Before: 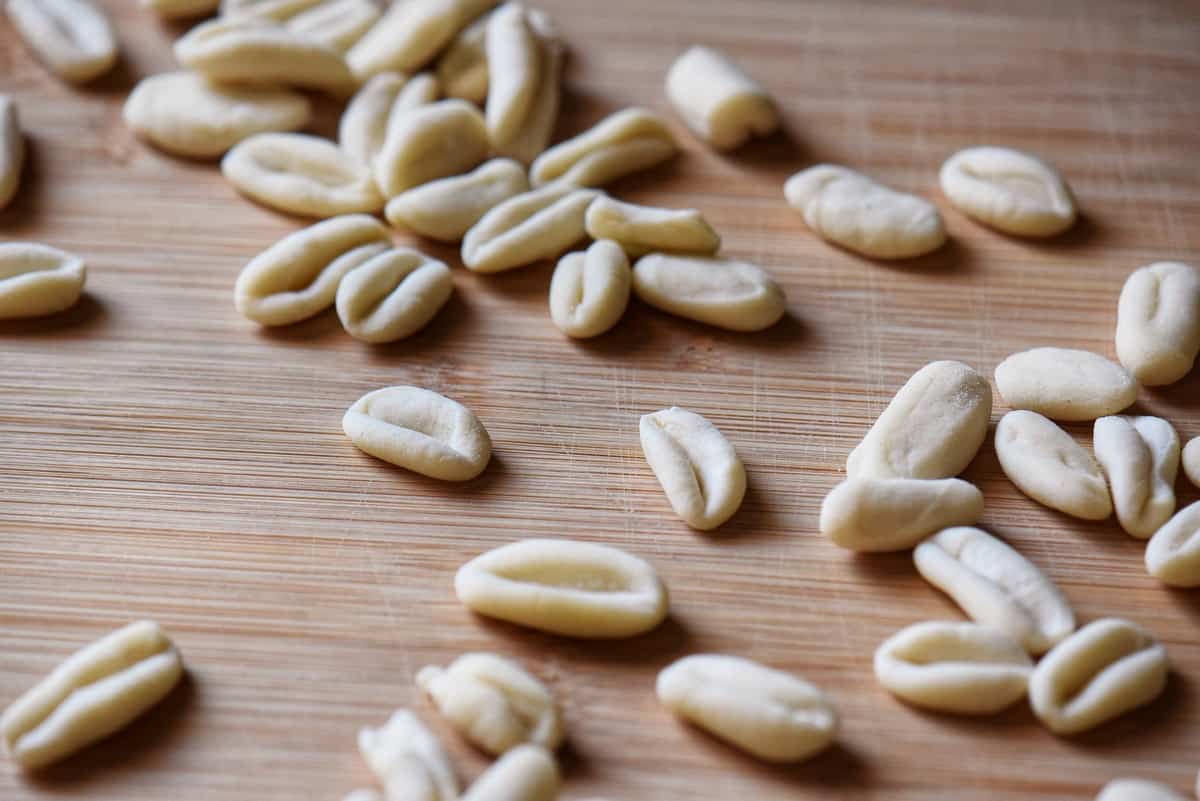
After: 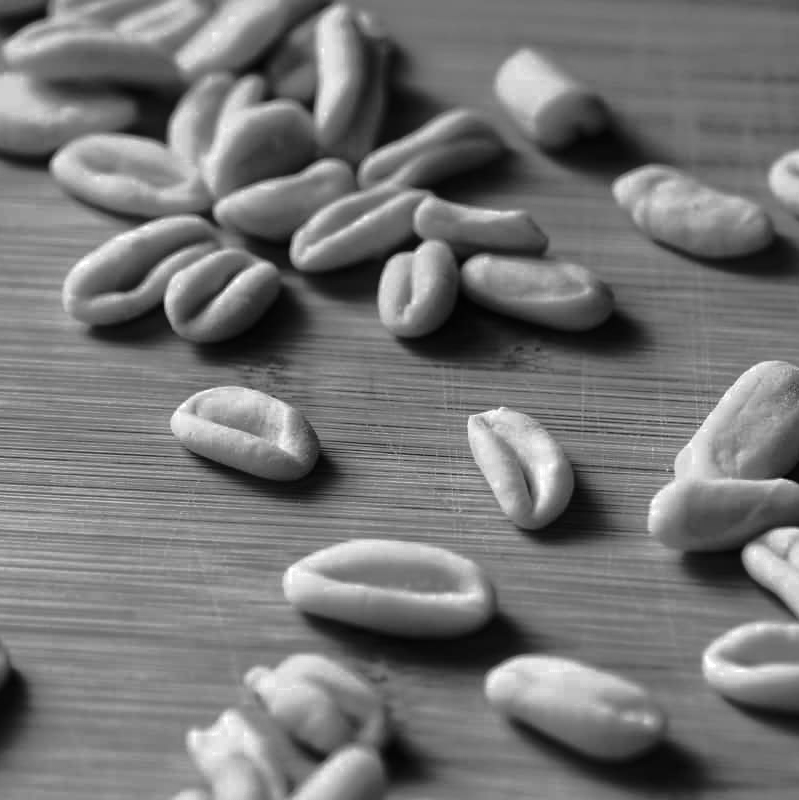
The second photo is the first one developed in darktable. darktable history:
color zones: curves: ch0 [(0, 0.613) (0.01, 0.613) (0.245, 0.448) (0.498, 0.529) (0.642, 0.665) (0.879, 0.777) (0.99, 0.613)]; ch1 [(0, 0) (0.143, 0) (0.286, 0) (0.429, 0) (0.571, 0) (0.714, 0) (0.857, 0)]
base curve: curves: ch0 [(0, 0) (0.826, 0.587) (1, 1)], preserve colors none
tone curve: curves: ch0 [(0, 0) (0.081, 0.044) (0.192, 0.125) (0.283, 0.238) (0.416, 0.449) (0.495, 0.524) (0.661, 0.756) (0.788, 0.87) (1, 0.951)]; ch1 [(0, 0) (0.161, 0.092) (0.35, 0.33) (0.392, 0.392) (0.427, 0.426) (0.479, 0.472) (0.505, 0.497) (0.521, 0.524) (0.567, 0.56) (0.583, 0.592) (0.625, 0.627) (0.678, 0.733) (1, 1)]; ch2 [(0, 0) (0.346, 0.362) (0.404, 0.427) (0.502, 0.499) (0.531, 0.523) (0.544, 0.561) (0.58, 0.59) (0.629, 0.642) (0.717, 0.678) (1, 1)], color space Lab, independent channels, preserve colors none
contrast brightness saturation: contrast 0.043, saturation 0.163
crop and rotate: left 14.396%, right 18.957%
